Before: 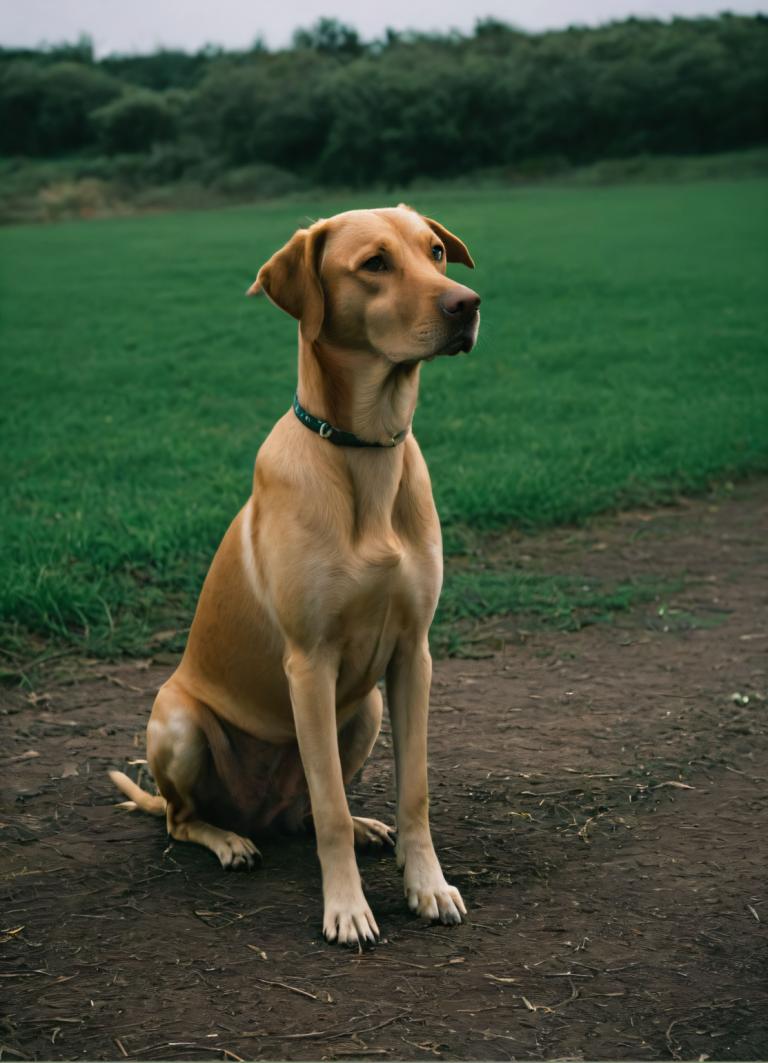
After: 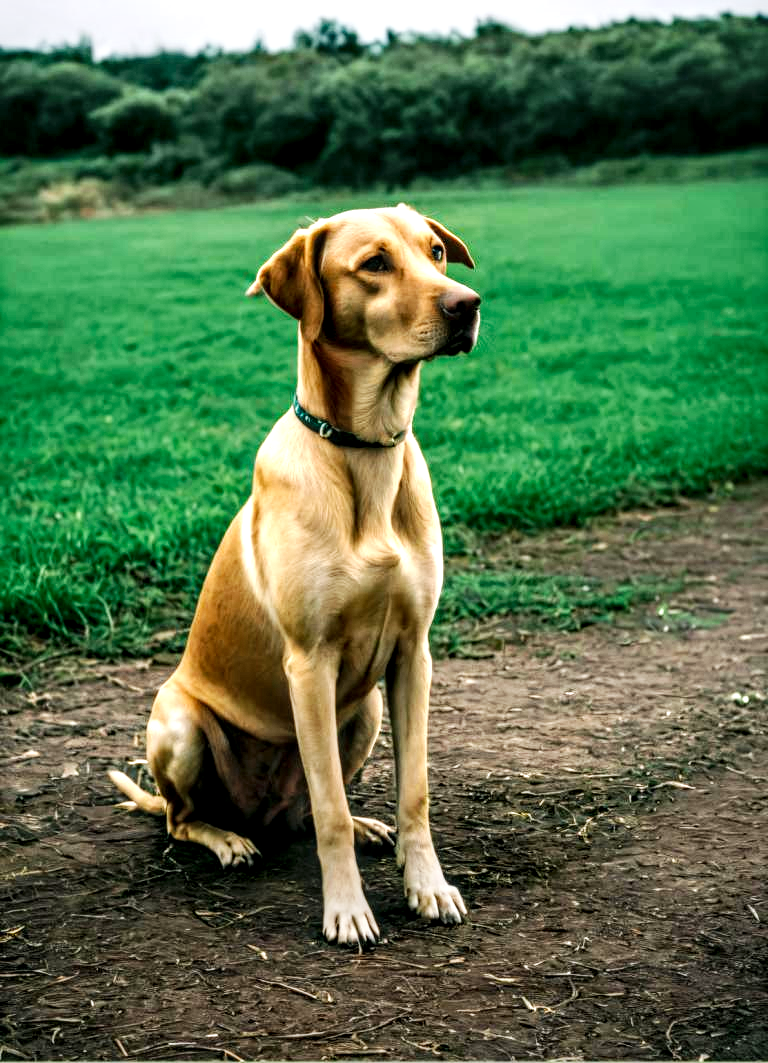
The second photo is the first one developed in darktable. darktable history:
local contrast: highlights 12%, shadows 38%, detail 183%, midtone range 0.471
exposure: black level correction 0, exposure 0.7 EV, compensate exposure bias true, compensate highlight preservation false
base curve: curves: ch0 [(0, 0) (0.032, 0.025) (0.121, 0.166) (0.206, 0.329) (0.605, 0.79) (1, 1)], preserve colors none
